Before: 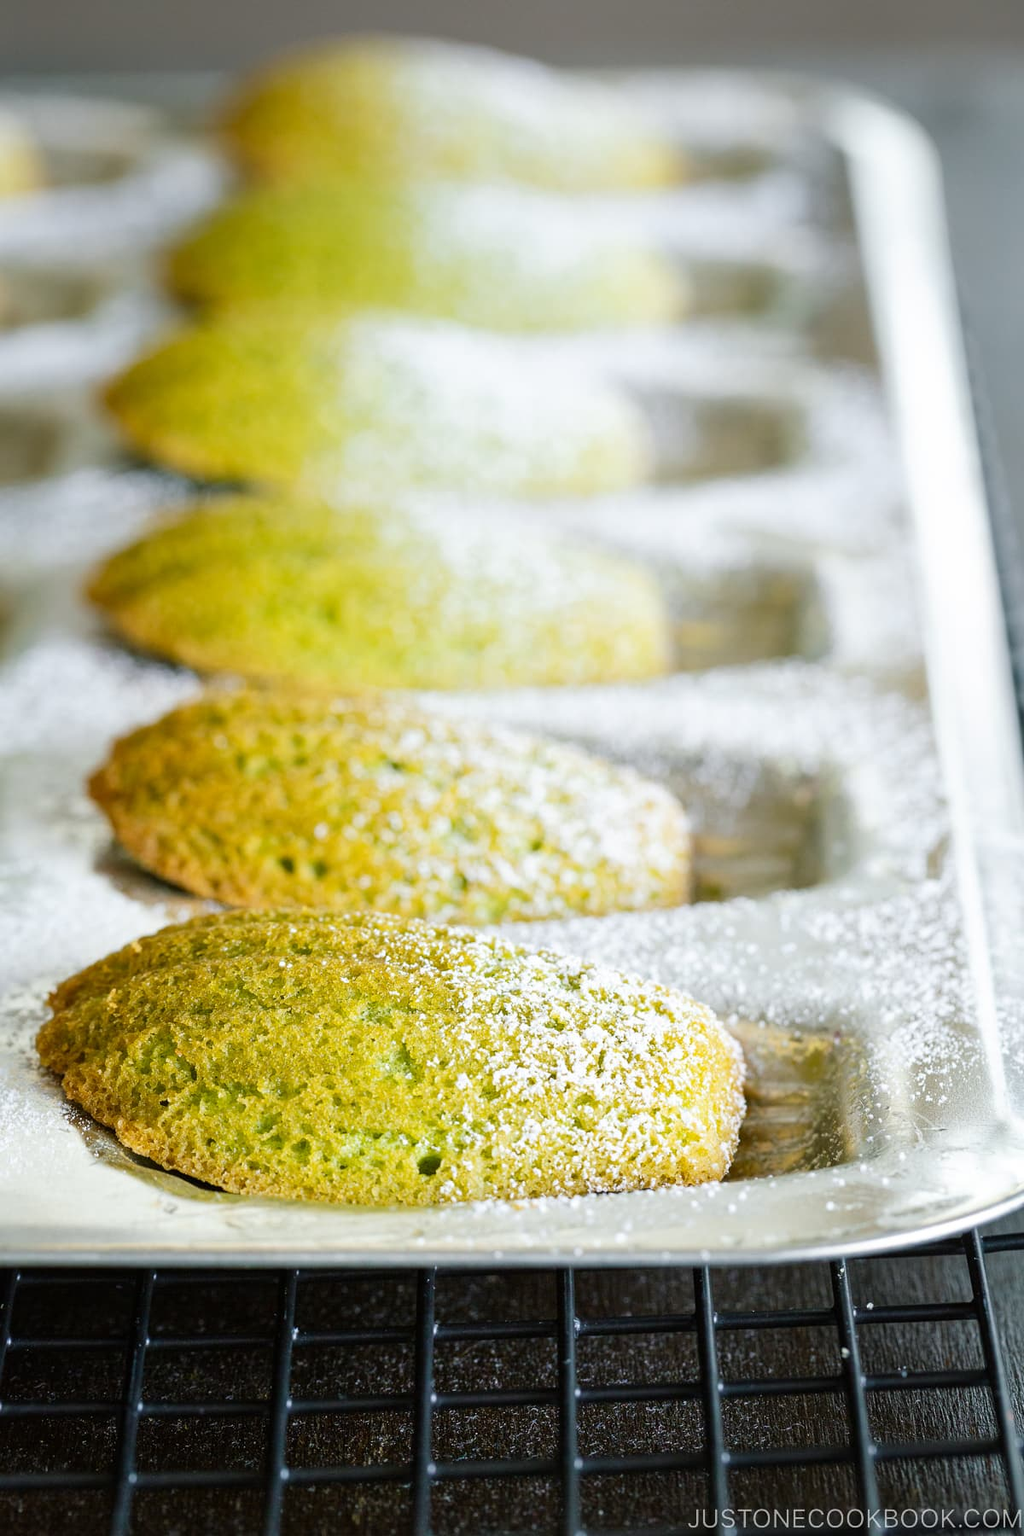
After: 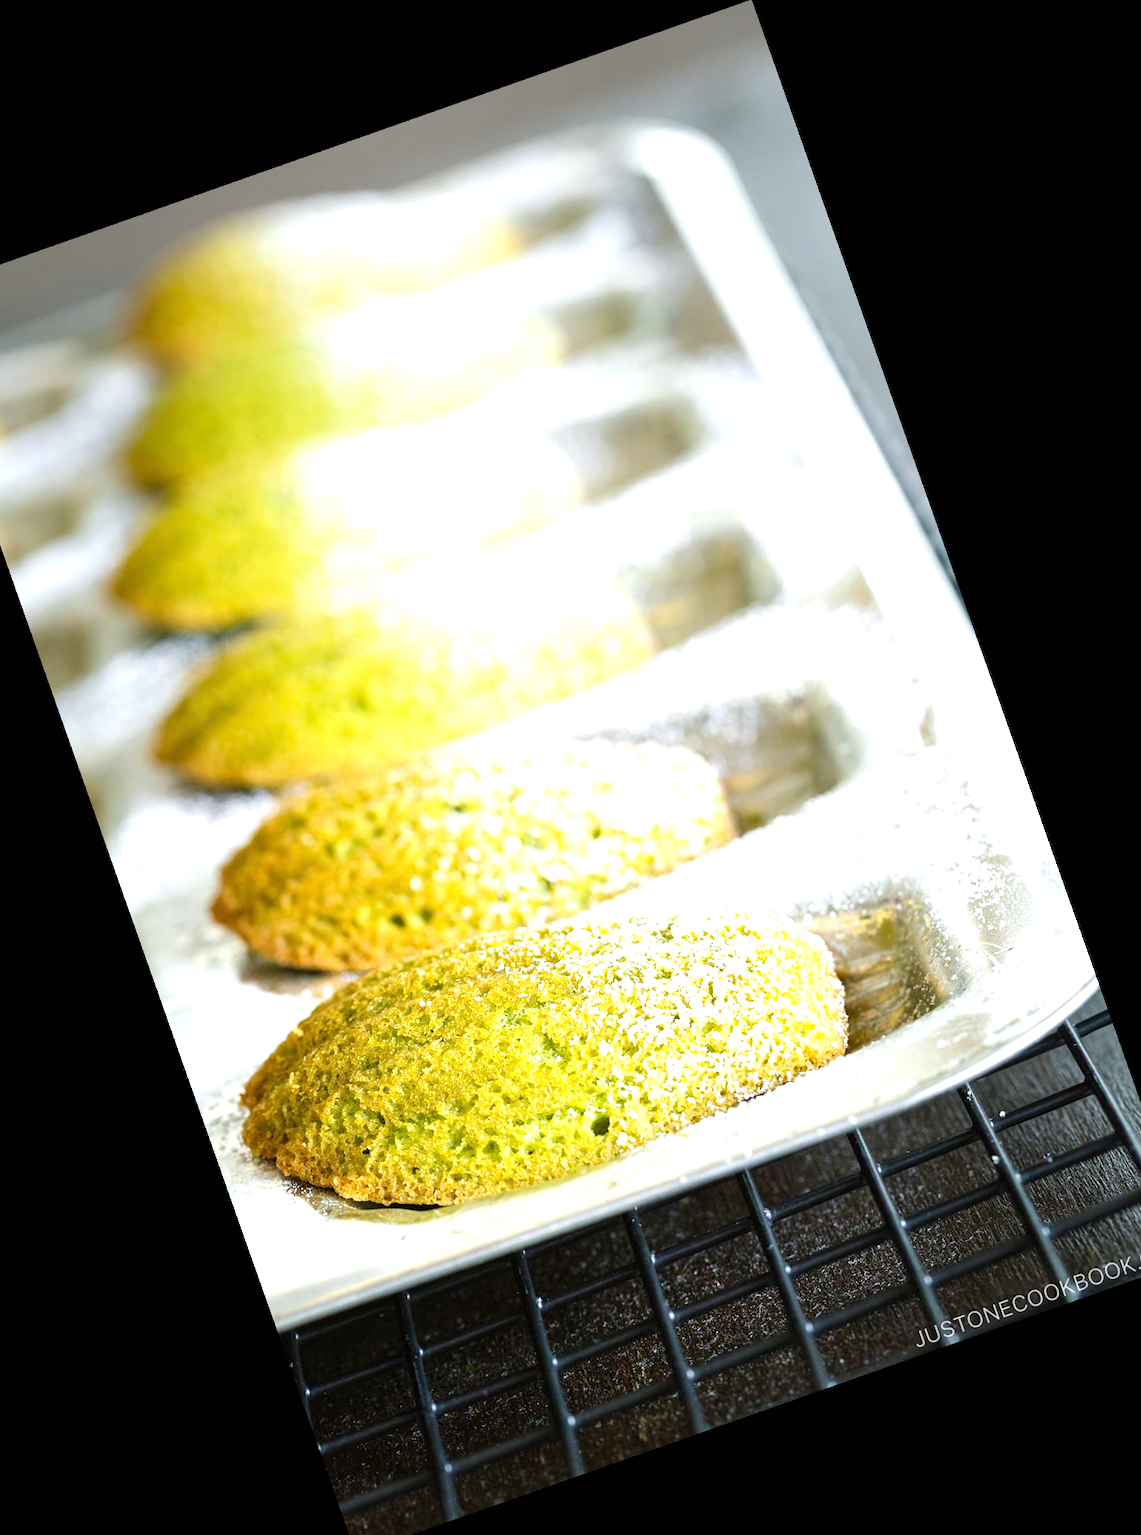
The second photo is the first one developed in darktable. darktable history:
exposure: black level correction 0, exposure 0.7 EV, compensate exposure bias true, compensate highlight preservation false
crop and rotate: angle 19.43°, left 6.812%, right 4.125%, bottom 1.087%
